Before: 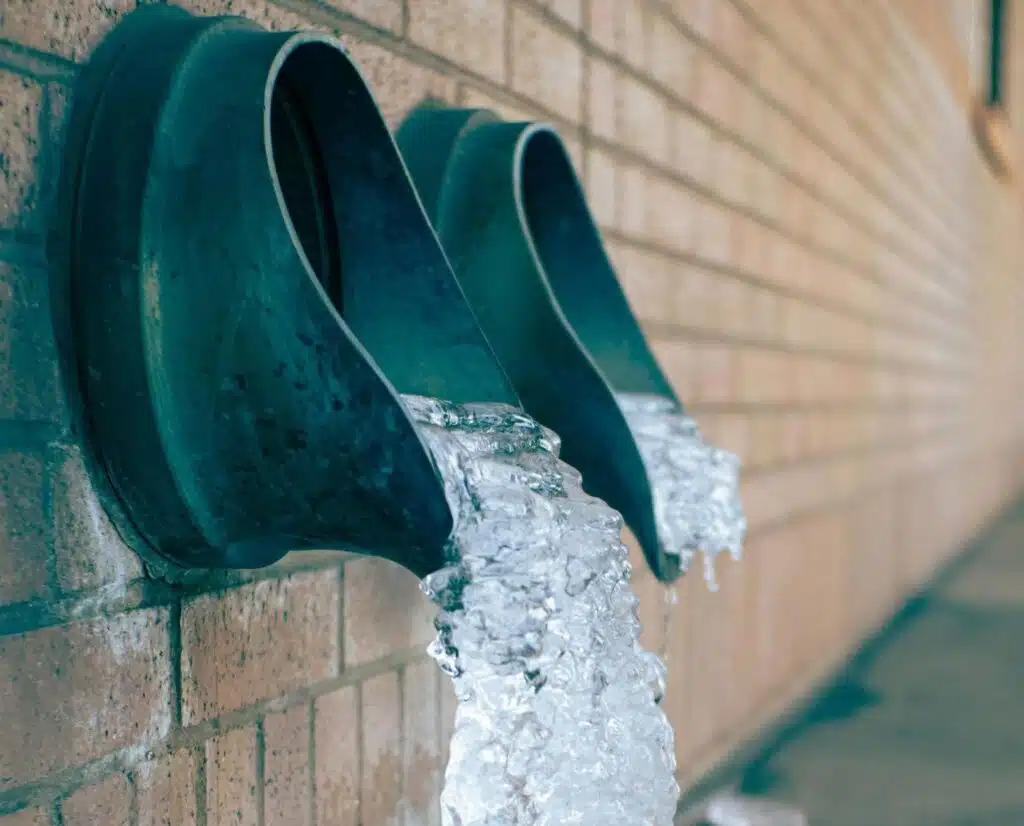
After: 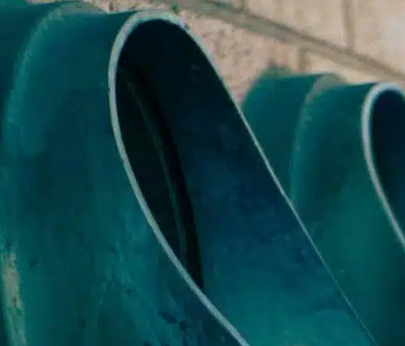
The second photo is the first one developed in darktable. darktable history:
crop and rotate: left 10.817%, top 0.062%, right 47.194%, bottom 53.626%
rotate and perspective: rotation -4.57°, crop left 0.054, crop right 0.944, crop top 0.087, crop bottom 0.914
